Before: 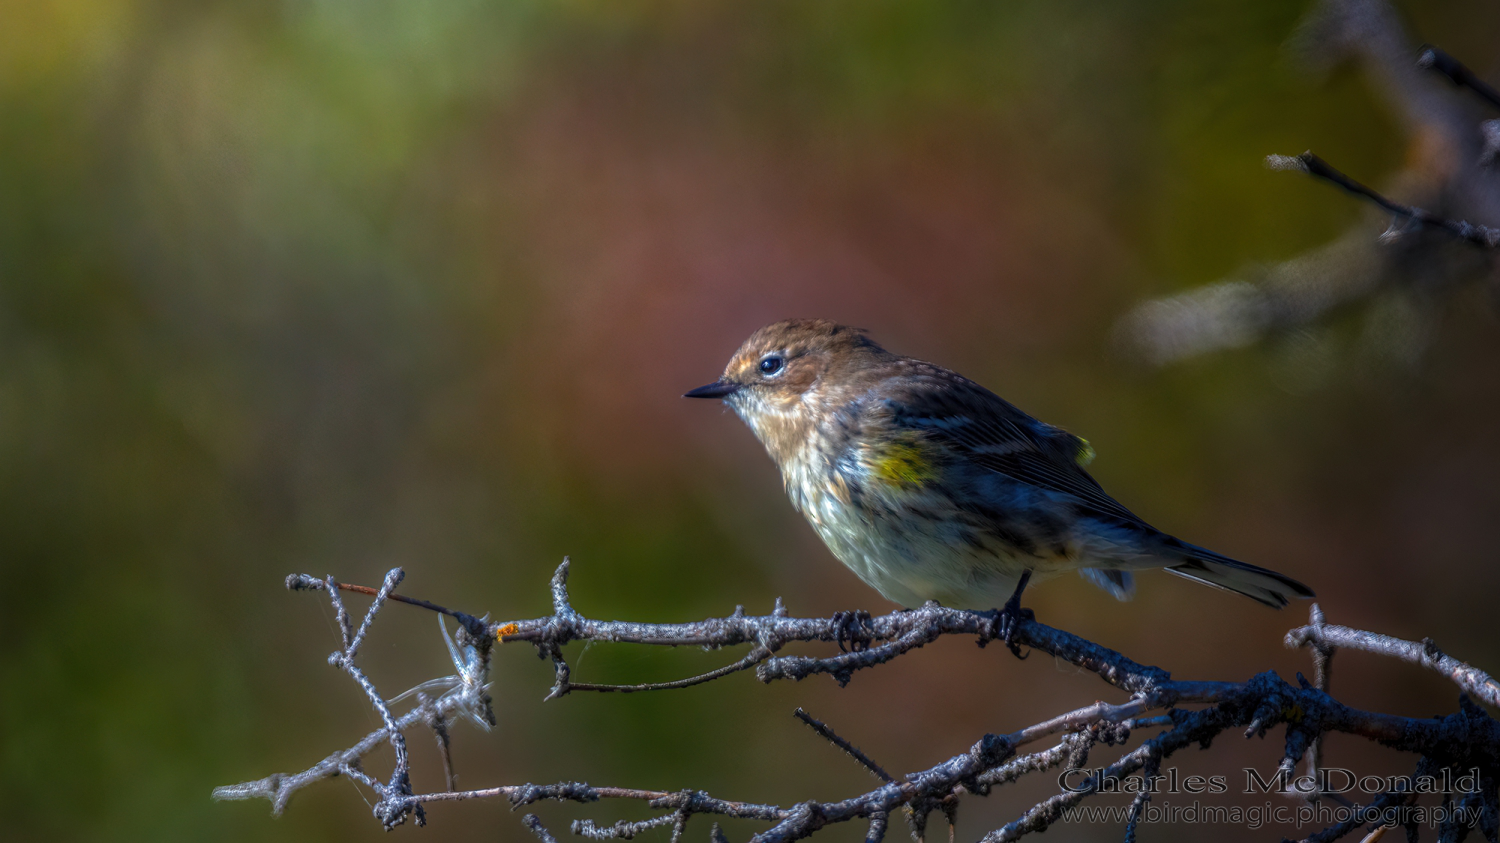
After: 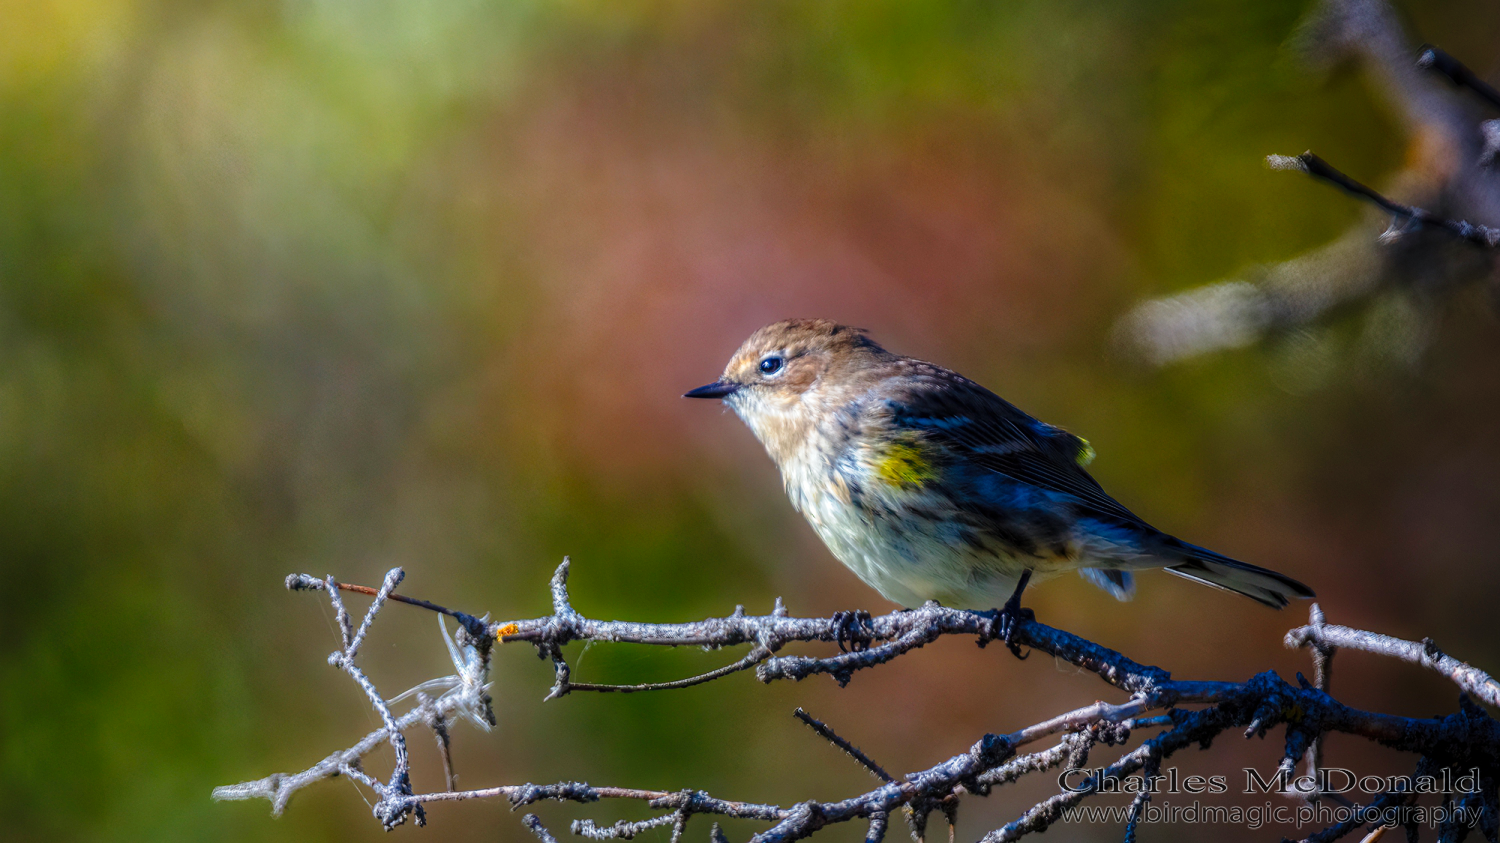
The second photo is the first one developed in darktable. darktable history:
tone curve: curves: ch0 [(0, 0) (0.003, 0.003) (0.011, 0.01) (0.025, 0.023) (0.044, 0.041) (0.069, 0.064) (0.1, 0.094) (0.136, 0.143) (0.177, 0.205) (0.224, 0.281) (0.277, 0.367) (0.335, 0.457) (0.399, 0.542) (0.468, 0.629) (0.543, 0.711) (0.623, 0.788) (0.709, 0.863) (0.801, 0.912) (0.898, 0.955) (1, 1)], preserve colors none
